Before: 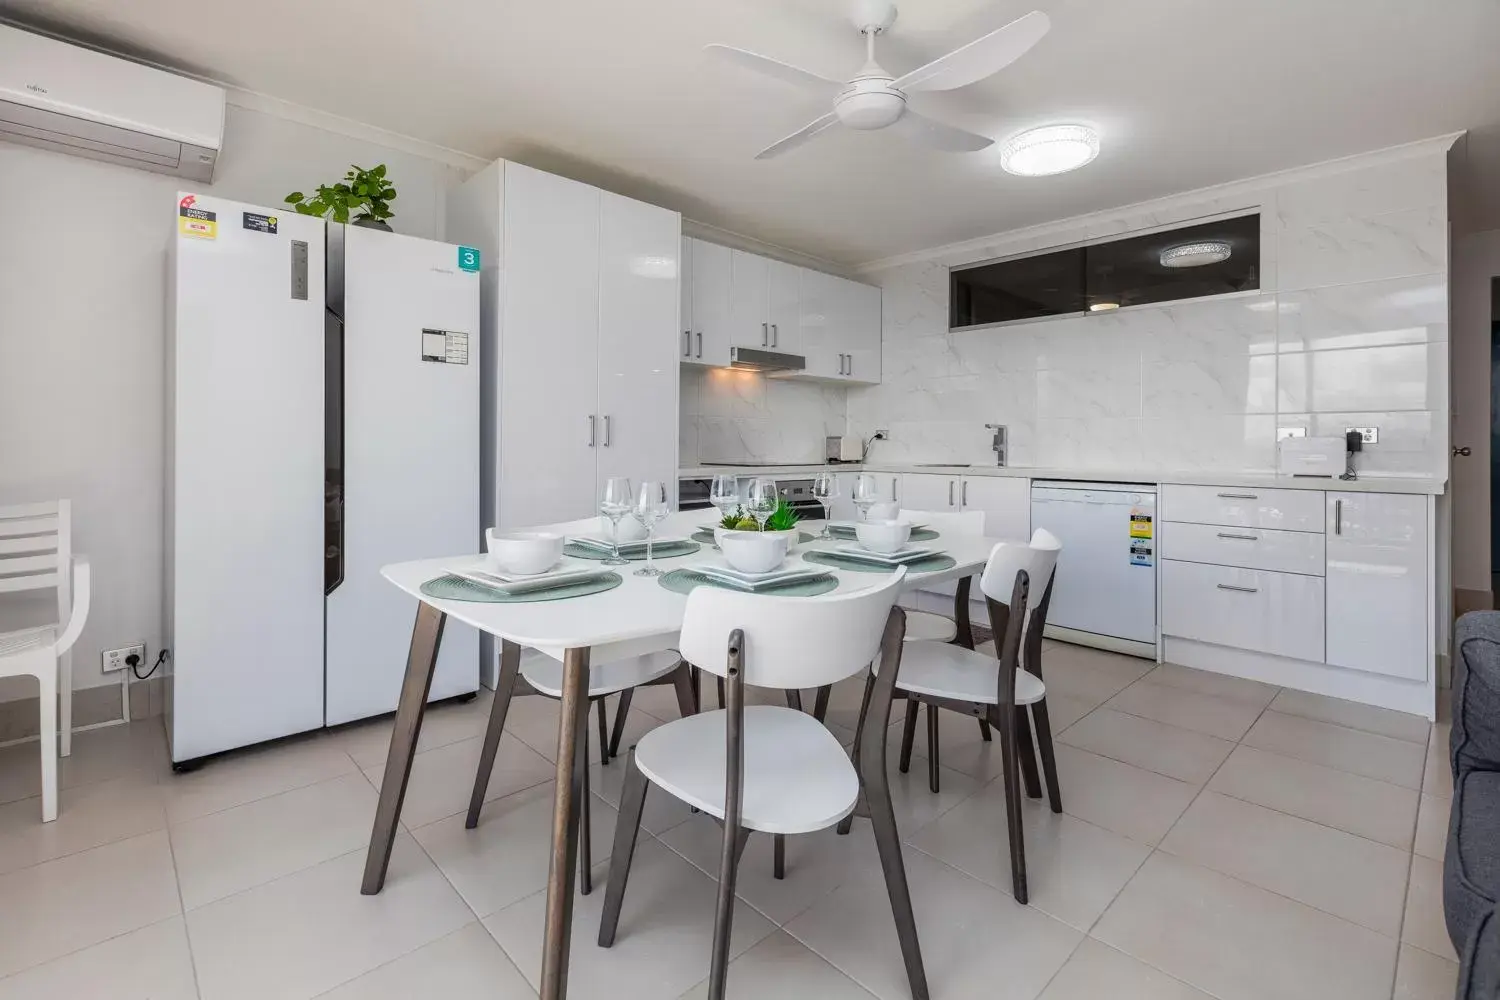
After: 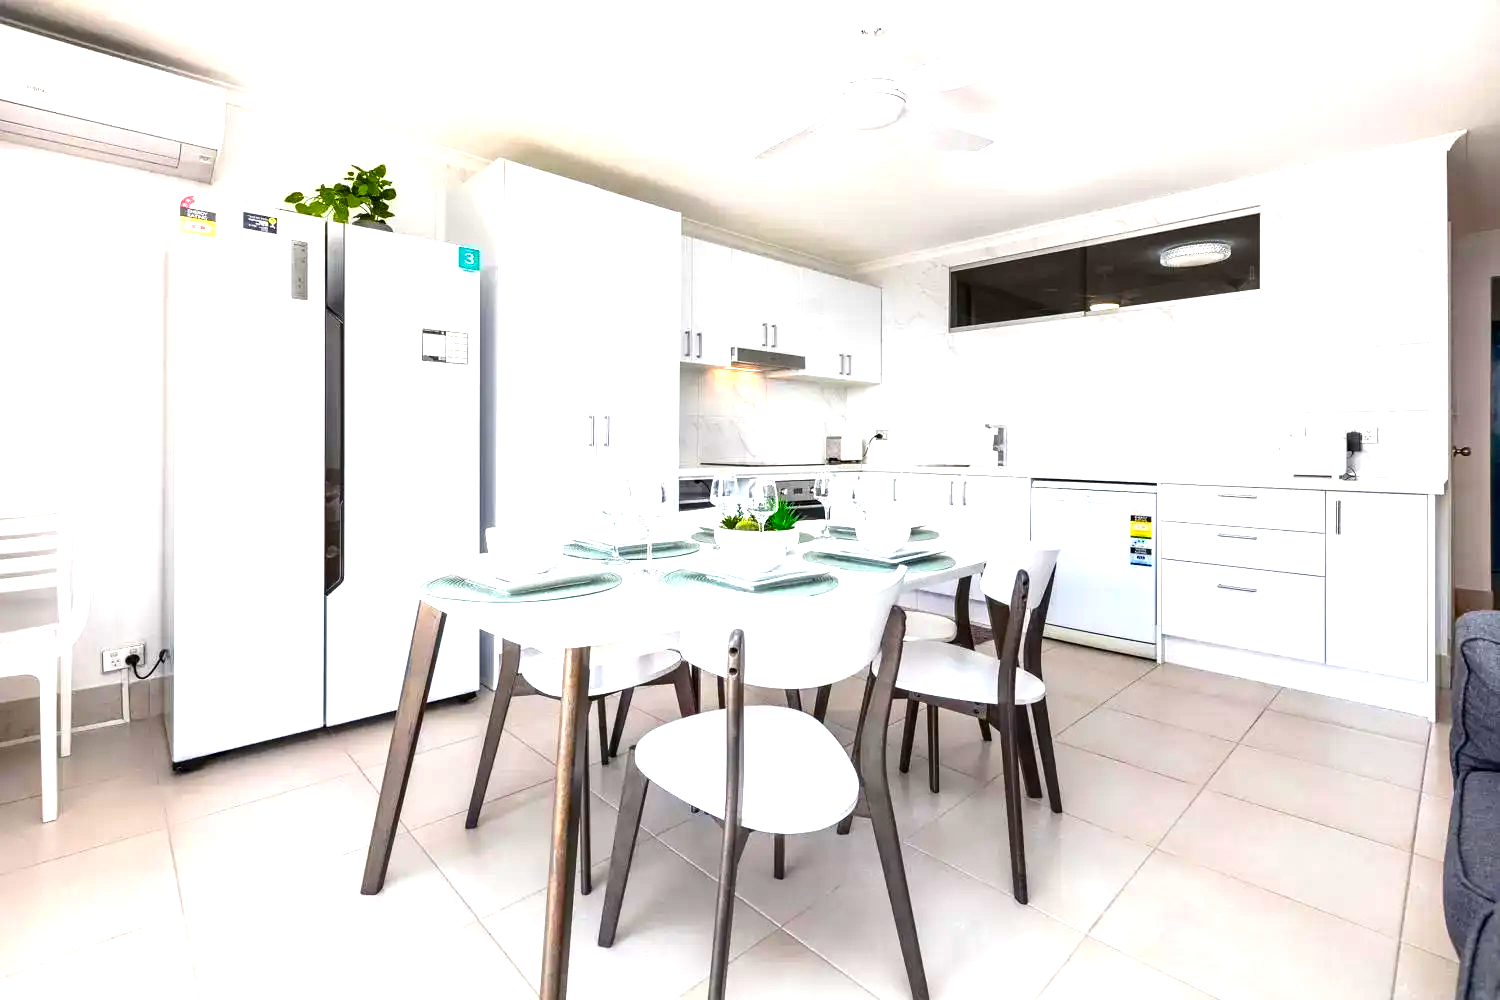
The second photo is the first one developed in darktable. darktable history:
color balance rgb: perceptual saturation grading › global saturation 20.543%, perceptual saturation grading › highlights -19.685%, perceptual saturation grading › shadows 29.296%, perceptual brilliance grading › highlights 46.495%, perceptual brilliance grading › mid-tones 22.795%, perceptual brilliance grading › shadows -6.203%, global vibrance 16.262%, saturation formula JzAzBz (2021)
exposure: exposure 0.601 EV, compensate highlight preservation false
